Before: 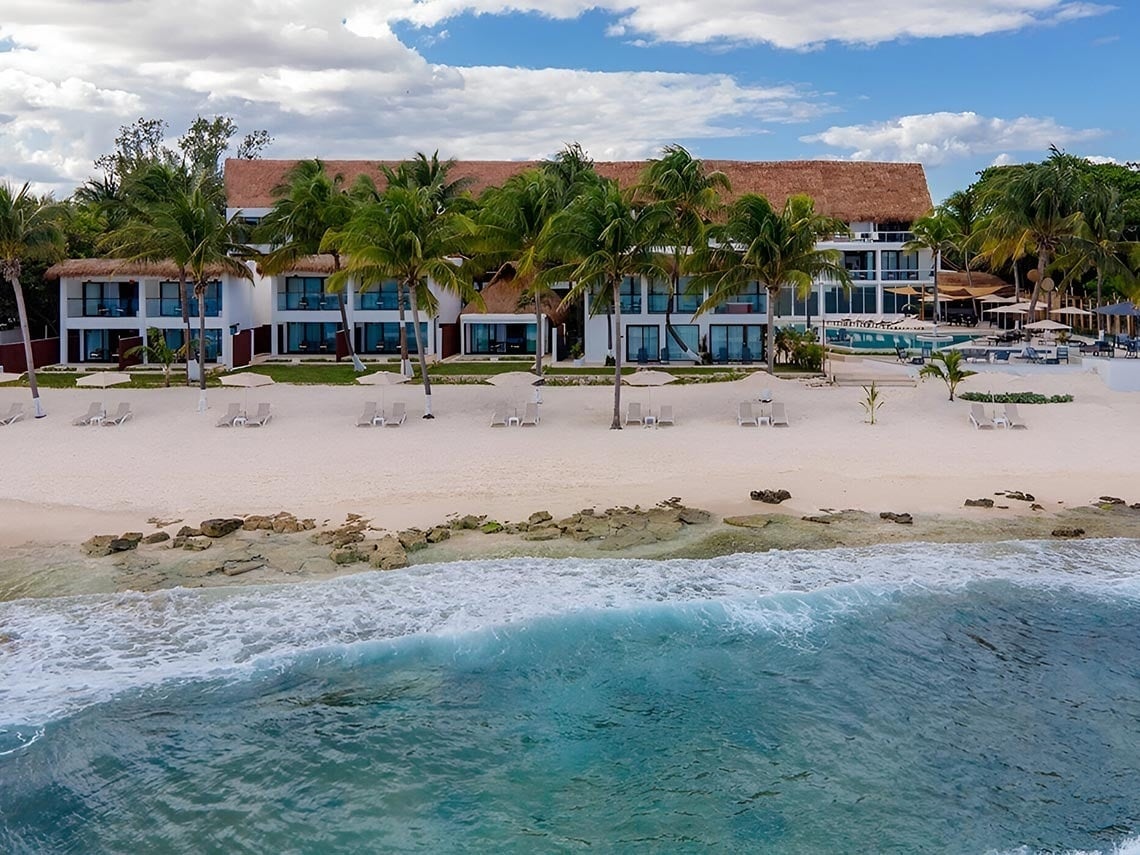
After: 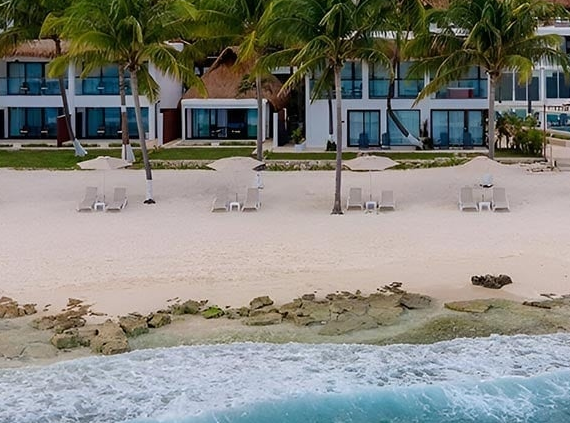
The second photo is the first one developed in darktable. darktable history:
crop: left 24.547%, top 25.22%, right 25.442%, bottom 25.201%
